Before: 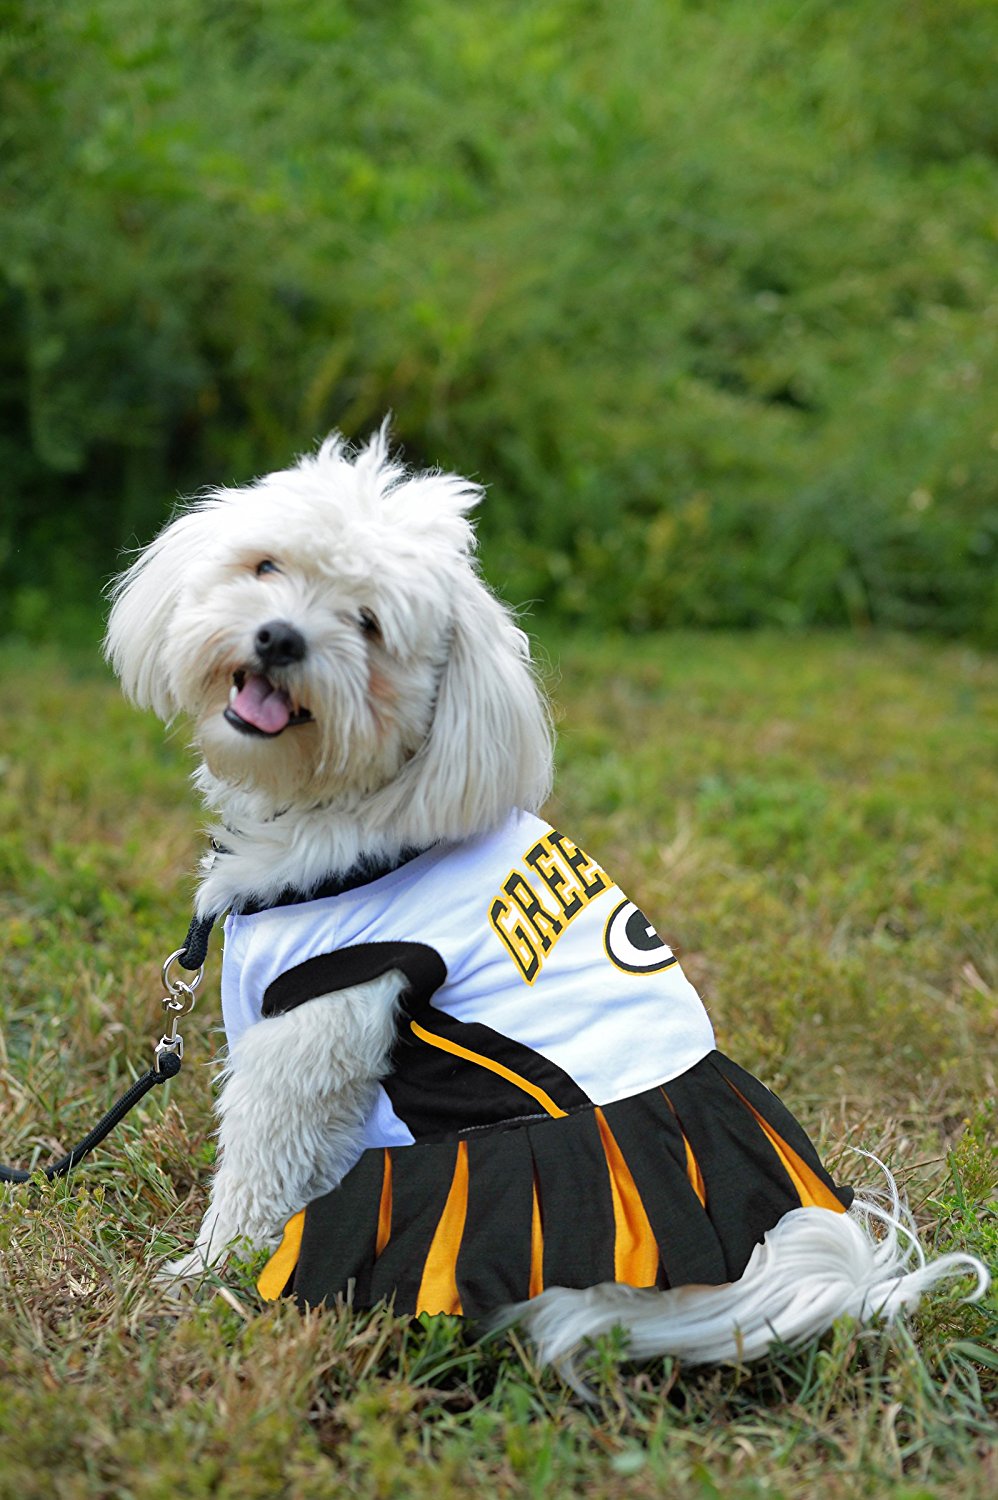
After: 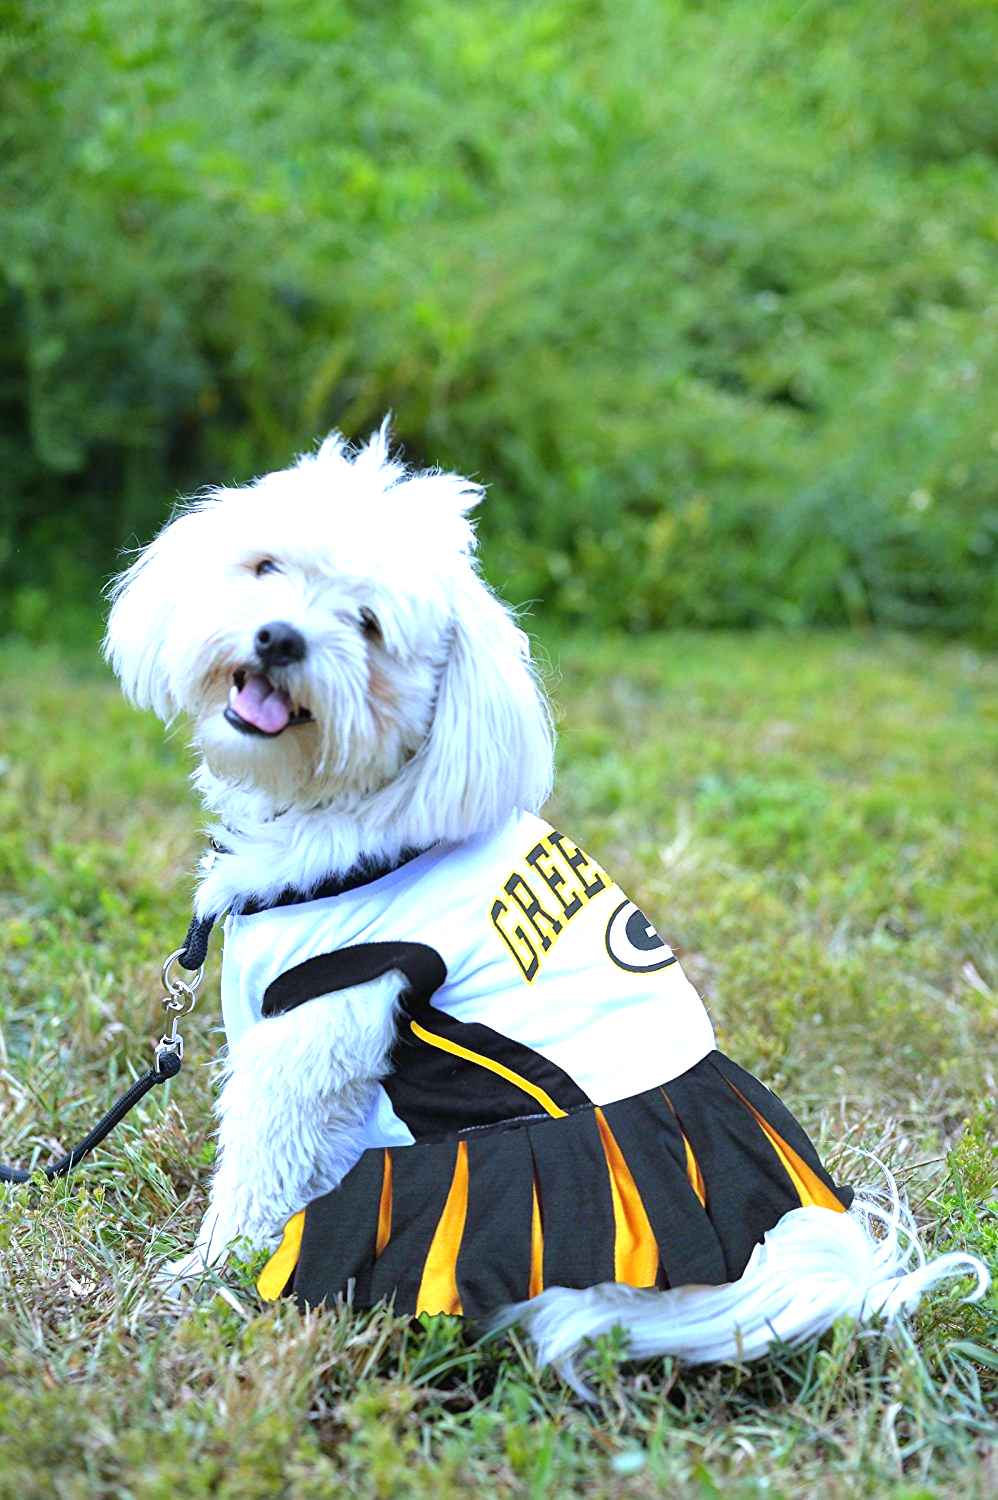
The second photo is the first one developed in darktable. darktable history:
white balance: red 0.871, blue 1.249
exposure: black level correction 0, exposure 1 EV, compensate exposure bias true, compensate highlight preservation false
